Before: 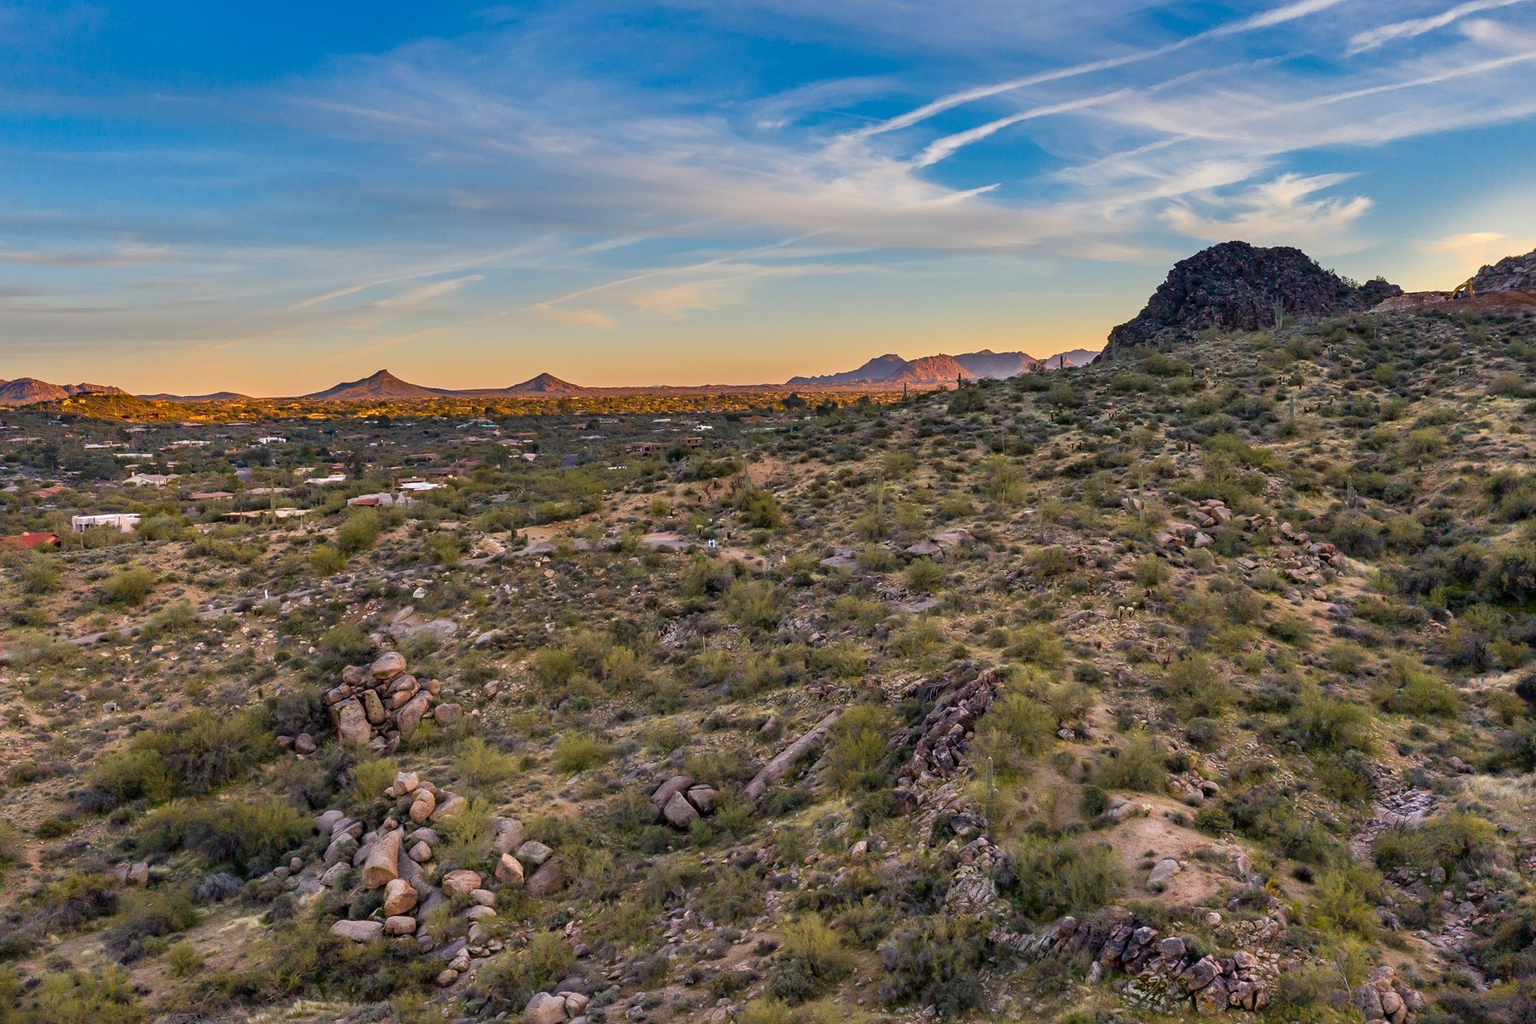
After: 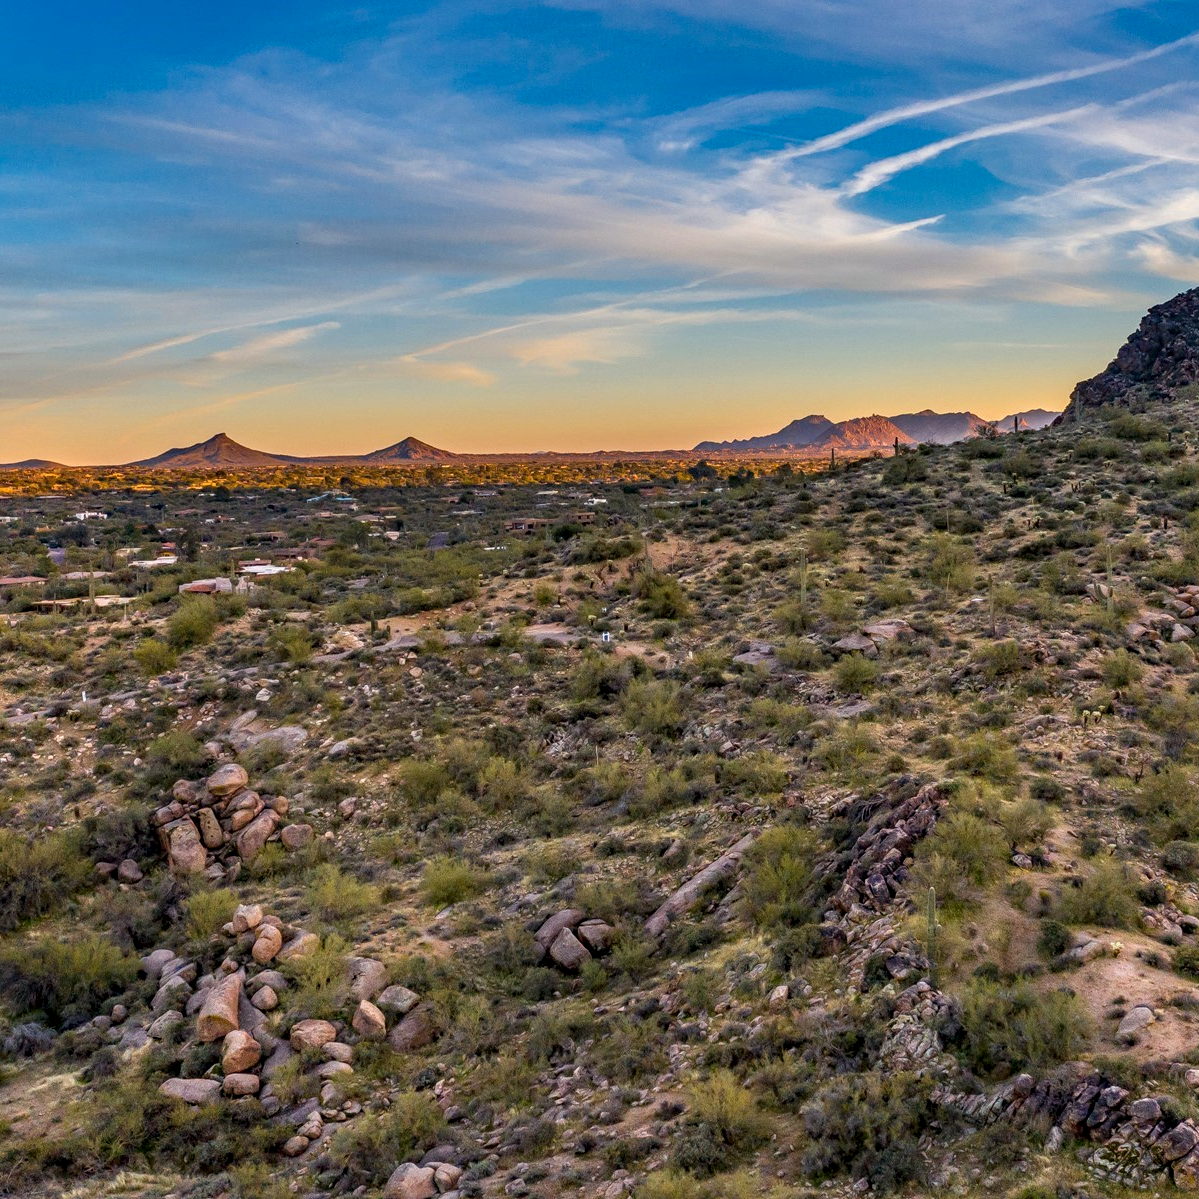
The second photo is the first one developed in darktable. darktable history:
haze removal: compatibility mode true, adaptive false
local contrast: on, module defaults
crop and rotate: left 12.673%, right 20.66%
